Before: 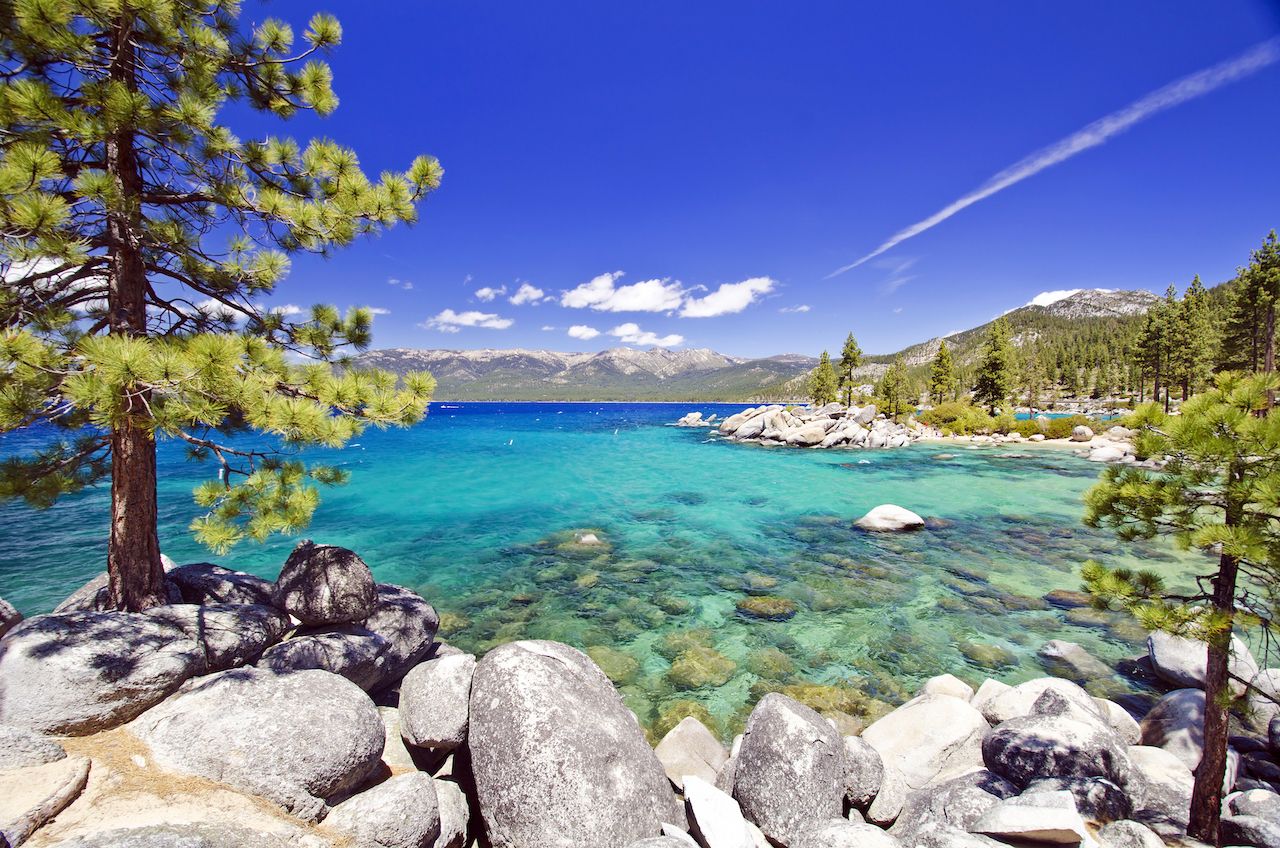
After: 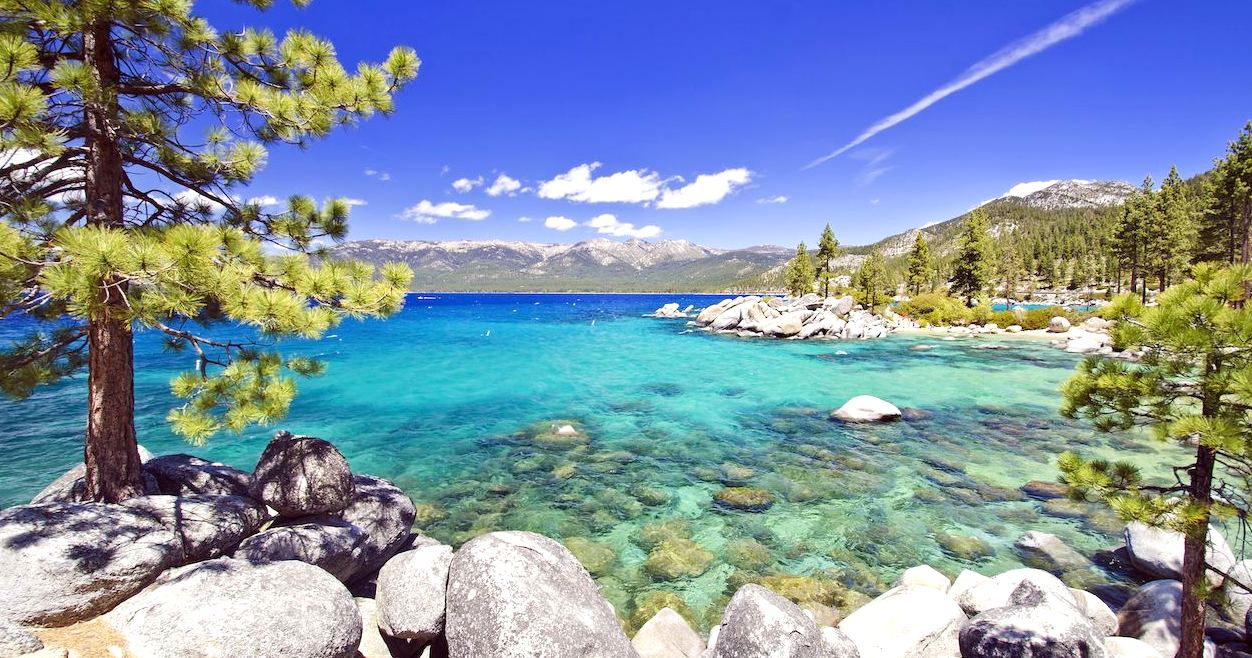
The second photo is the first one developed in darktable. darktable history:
tone equalizer: on, module defaults
crop and rotate: left 1.872%, top 12.941%, right 0.244%, bottom 9.426%
exposure: exposure 0.293 EV, compensate highlight preservation false
